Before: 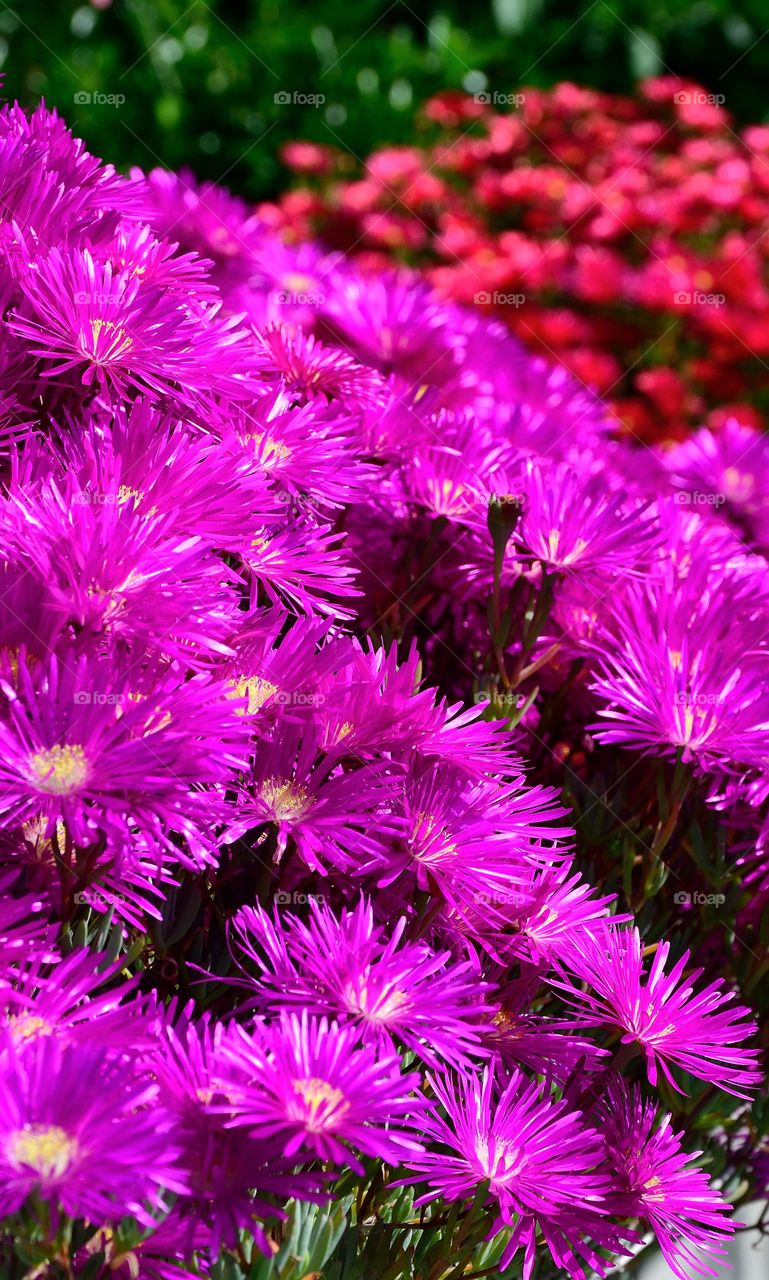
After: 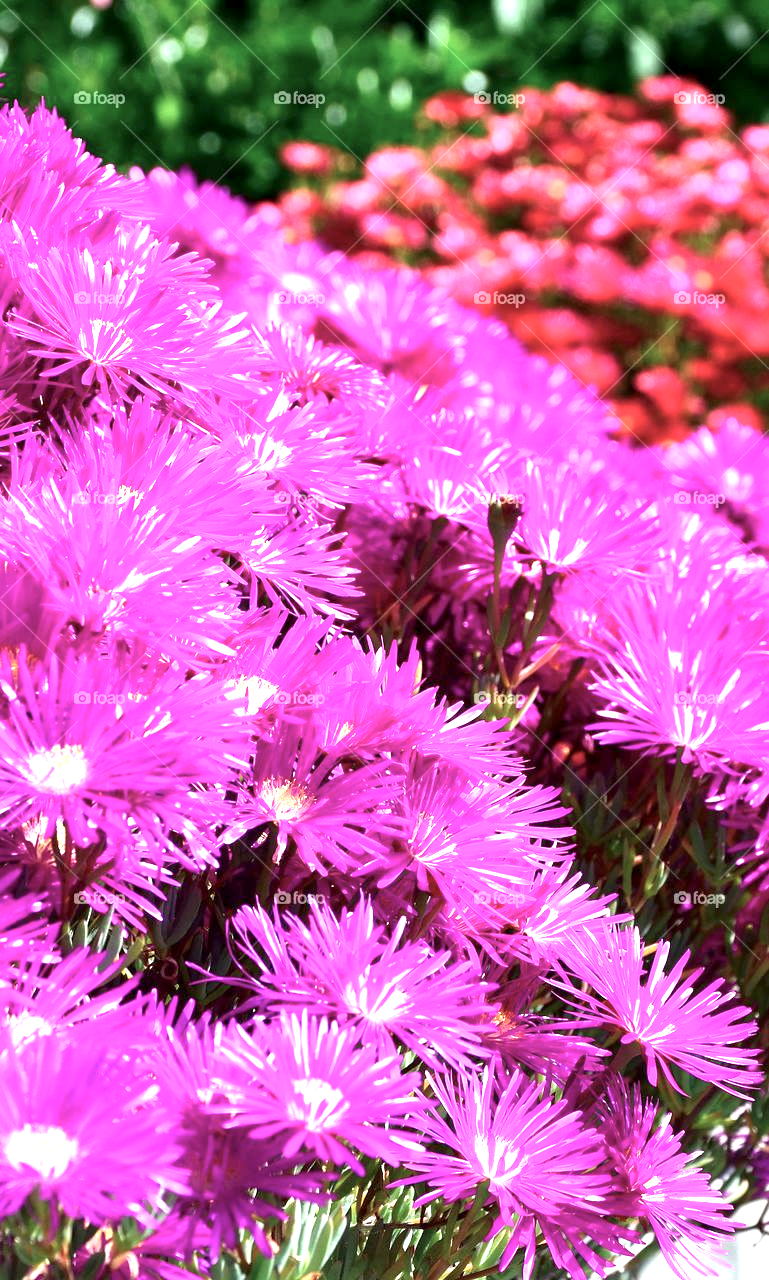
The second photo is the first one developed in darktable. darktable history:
exposure: black level correction 0.001, exposure 1.822 EV, compensate exposure bias true, compensate highlight preservation false
color balance: input saturation 80.07%
